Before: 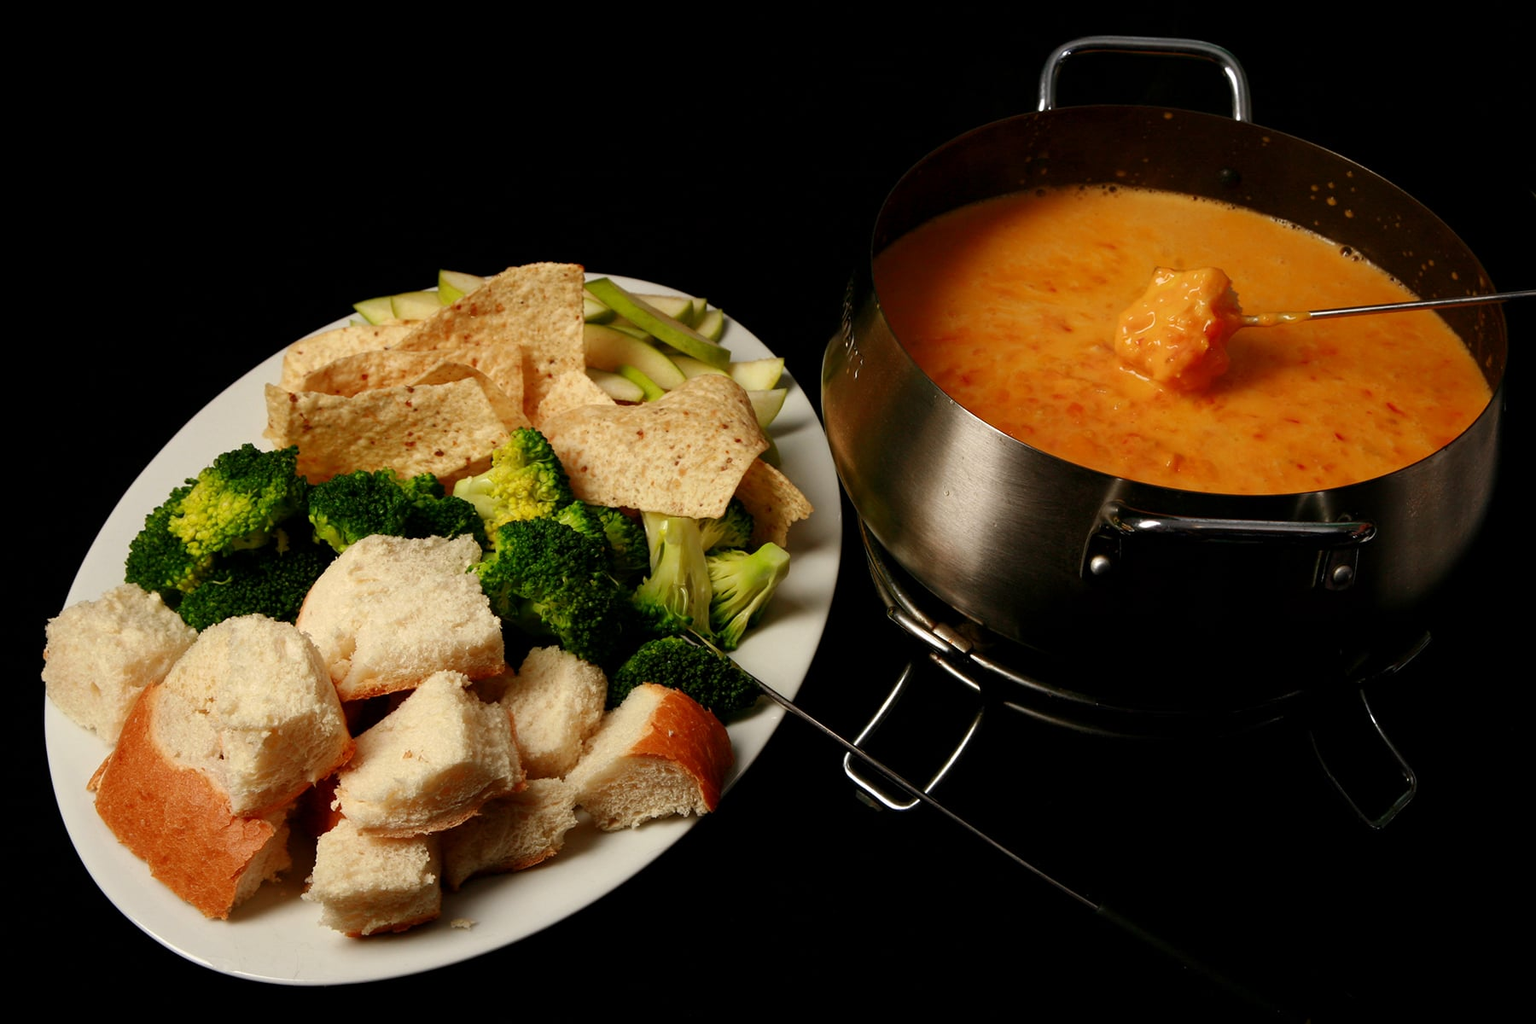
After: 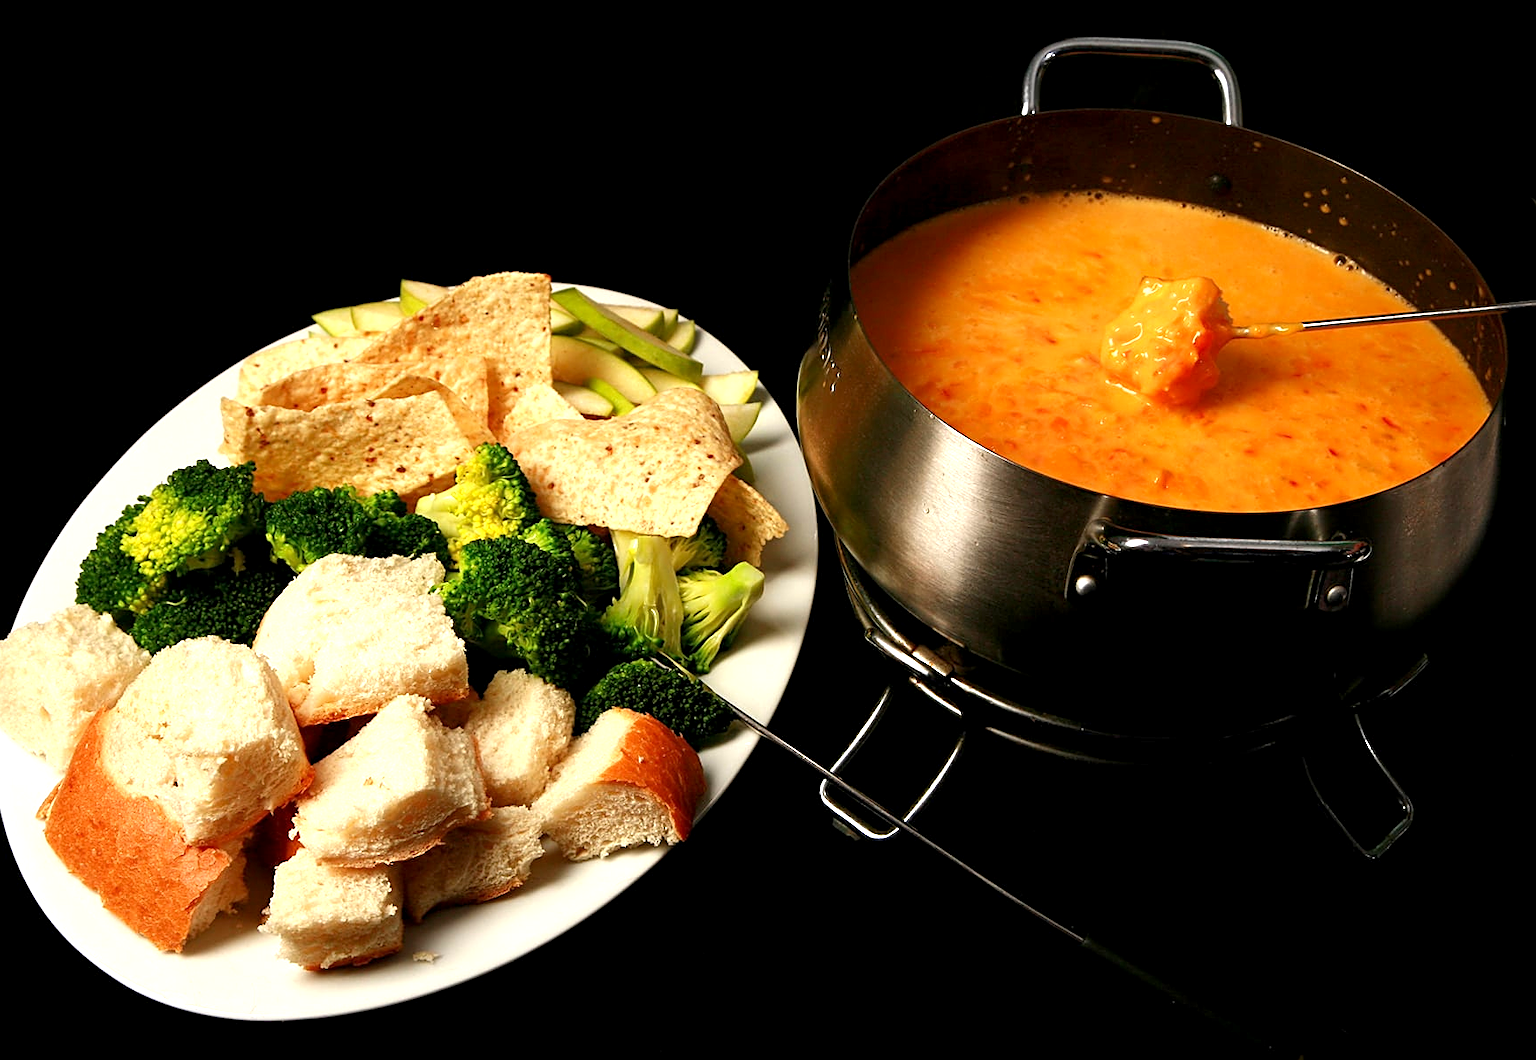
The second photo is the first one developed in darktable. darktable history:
exposure: black level correction 0.001, exposure 0.957 EV, compensate highlight preservation false
sharpen: on, module defaults
crop and rotate: left 3.437%
